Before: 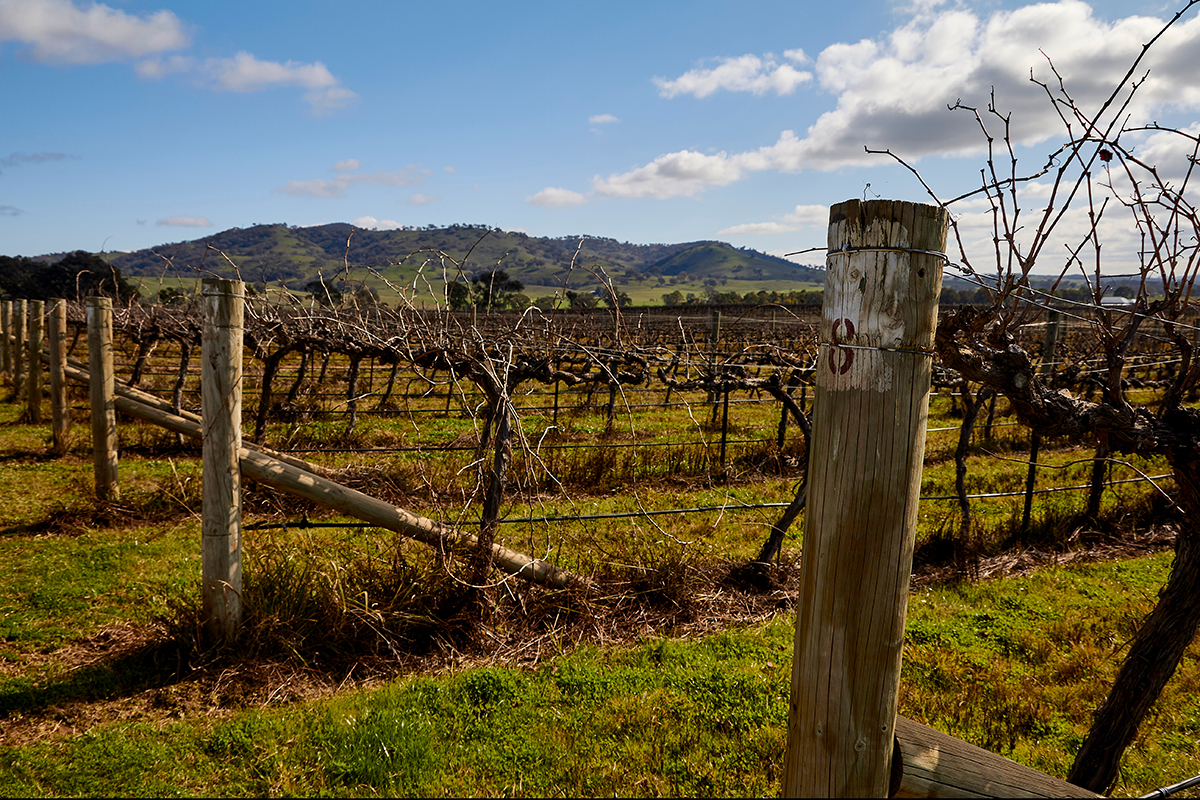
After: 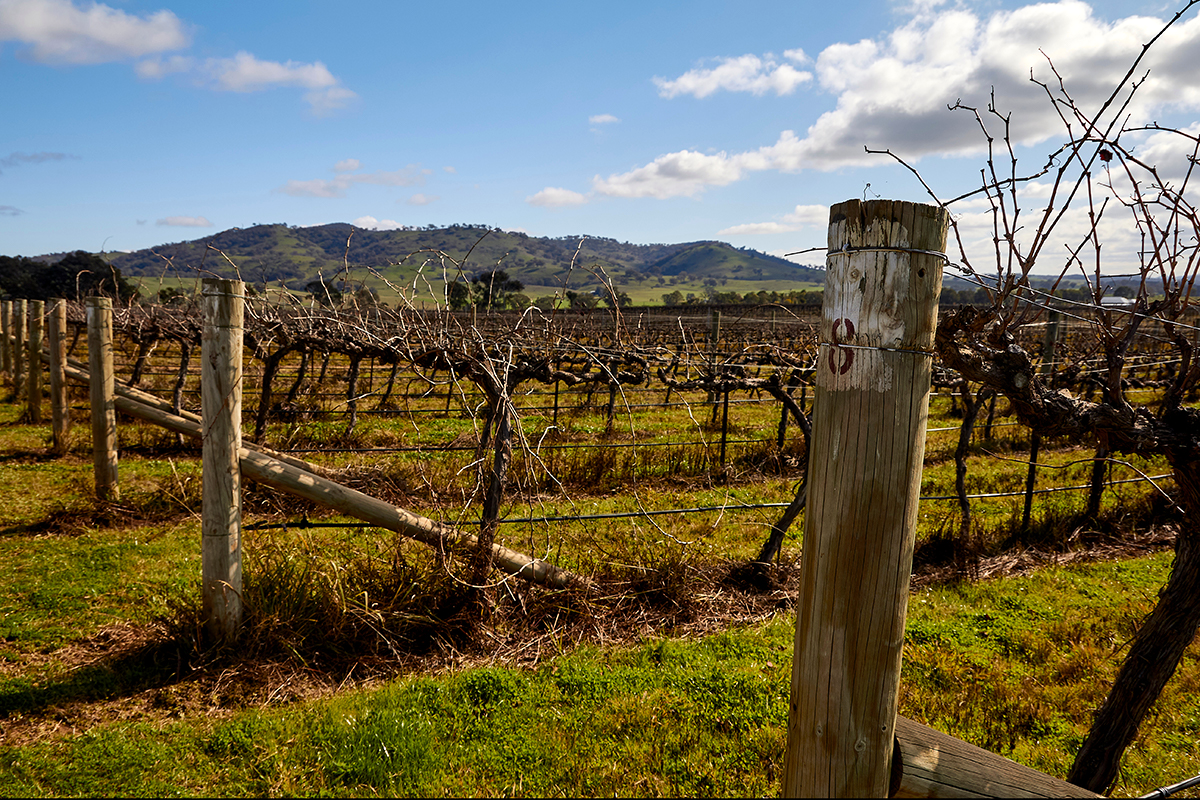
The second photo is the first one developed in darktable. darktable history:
white balance: emerald 1
exposure: exposure 0.2 EV, compensate highlight preservation false
